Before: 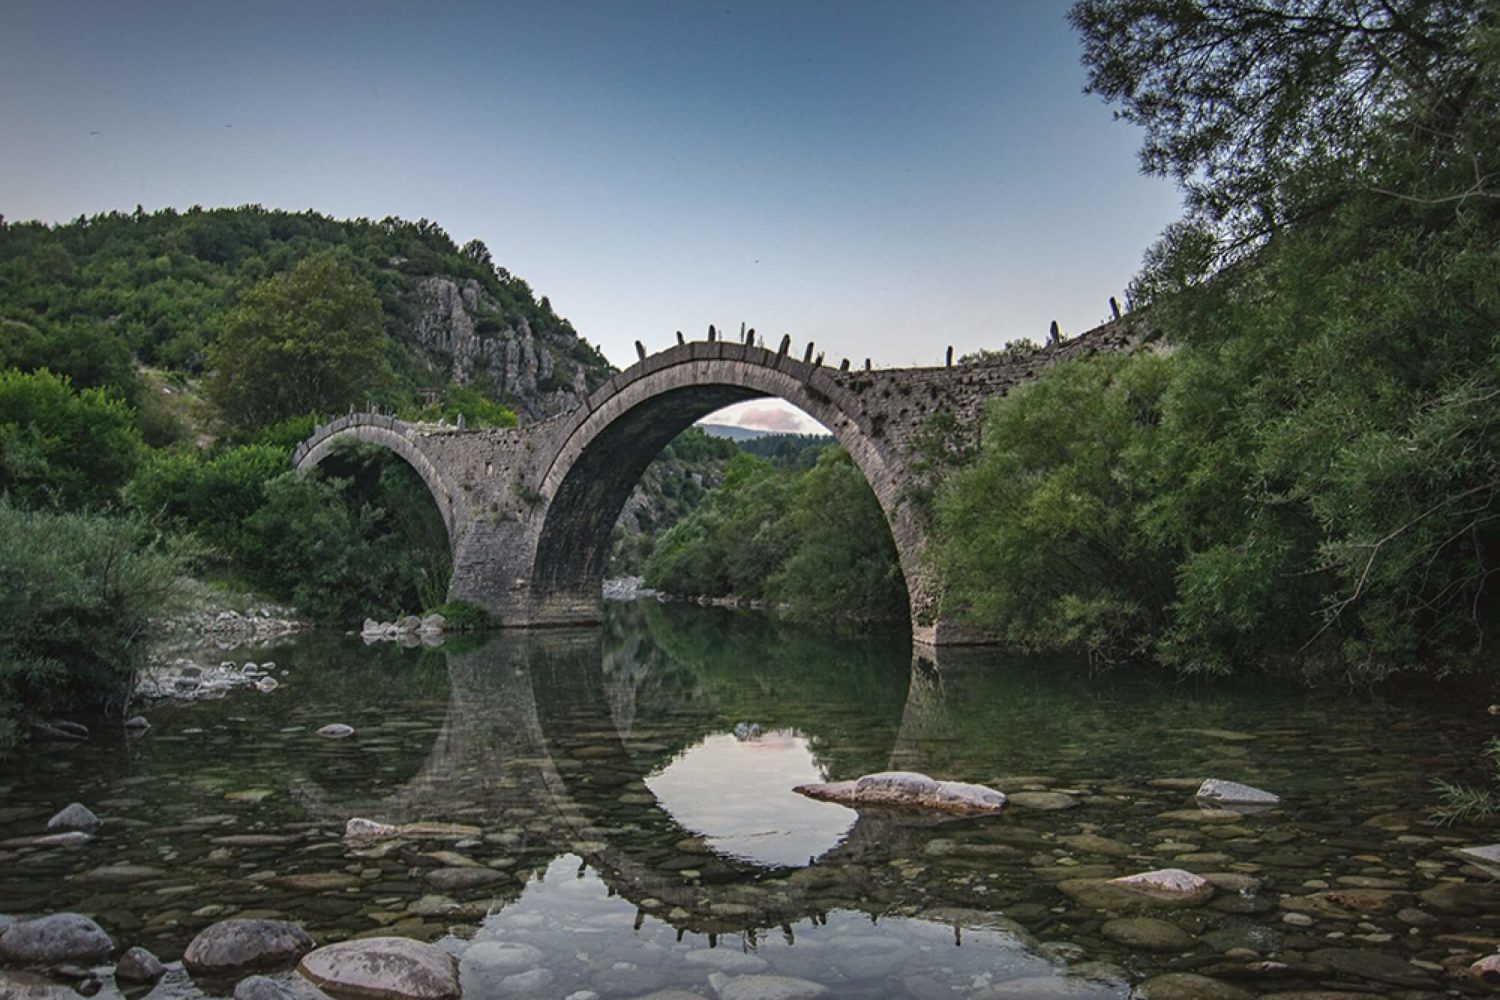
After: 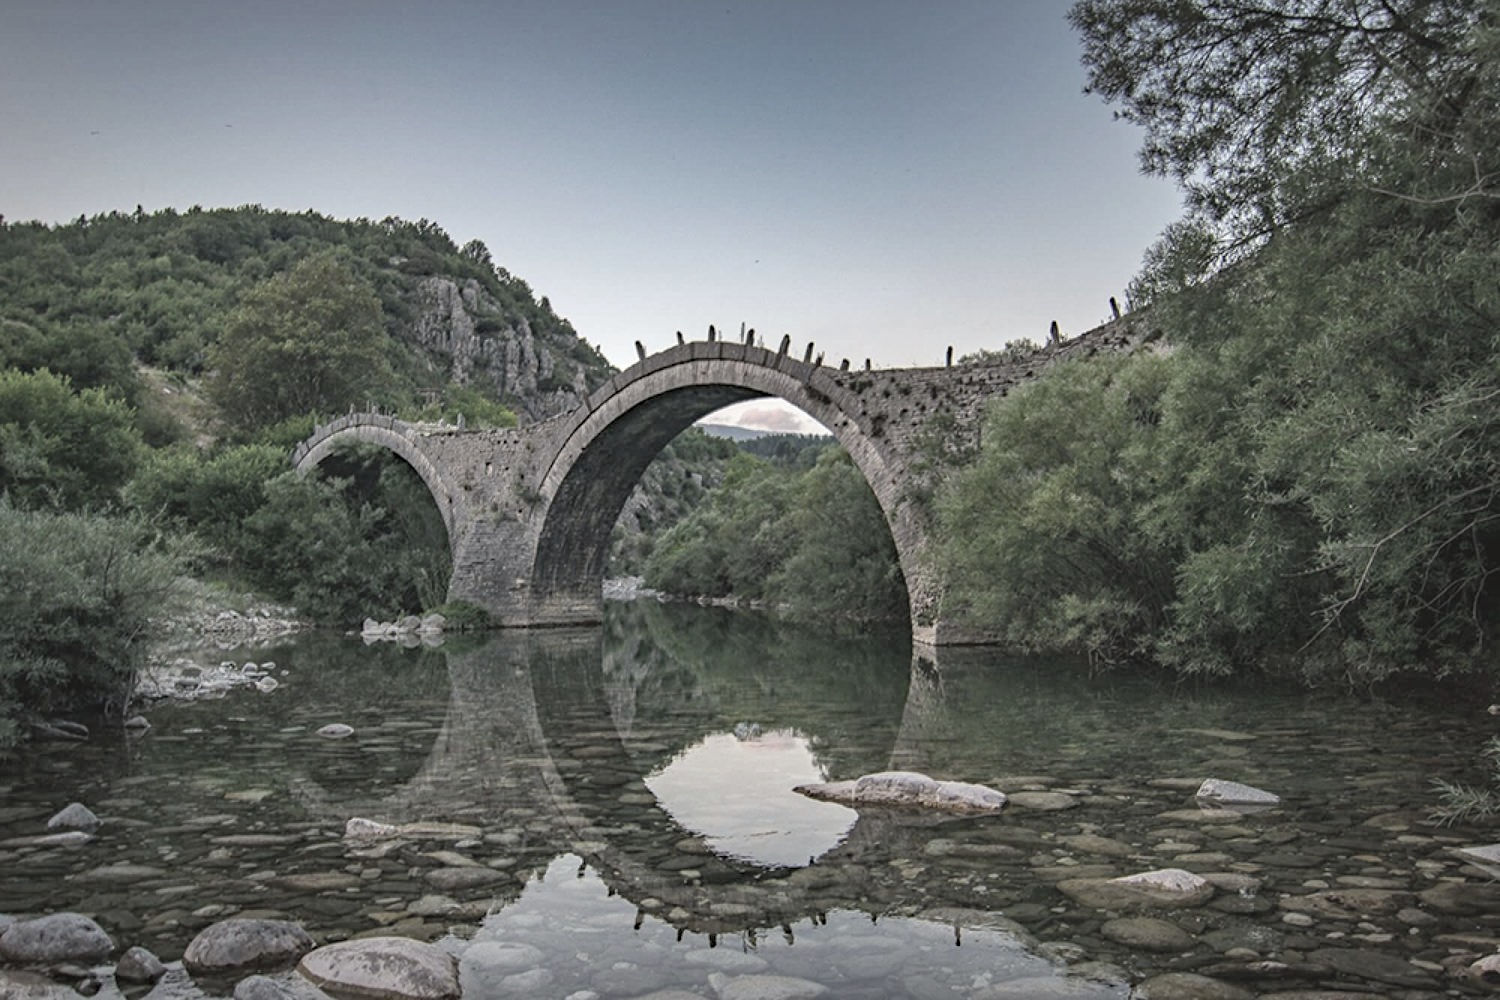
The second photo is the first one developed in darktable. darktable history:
haze removal: compatibility mode true, adaptive false
contrast brightness saturation: brightness 0.18, saturation -0.5
